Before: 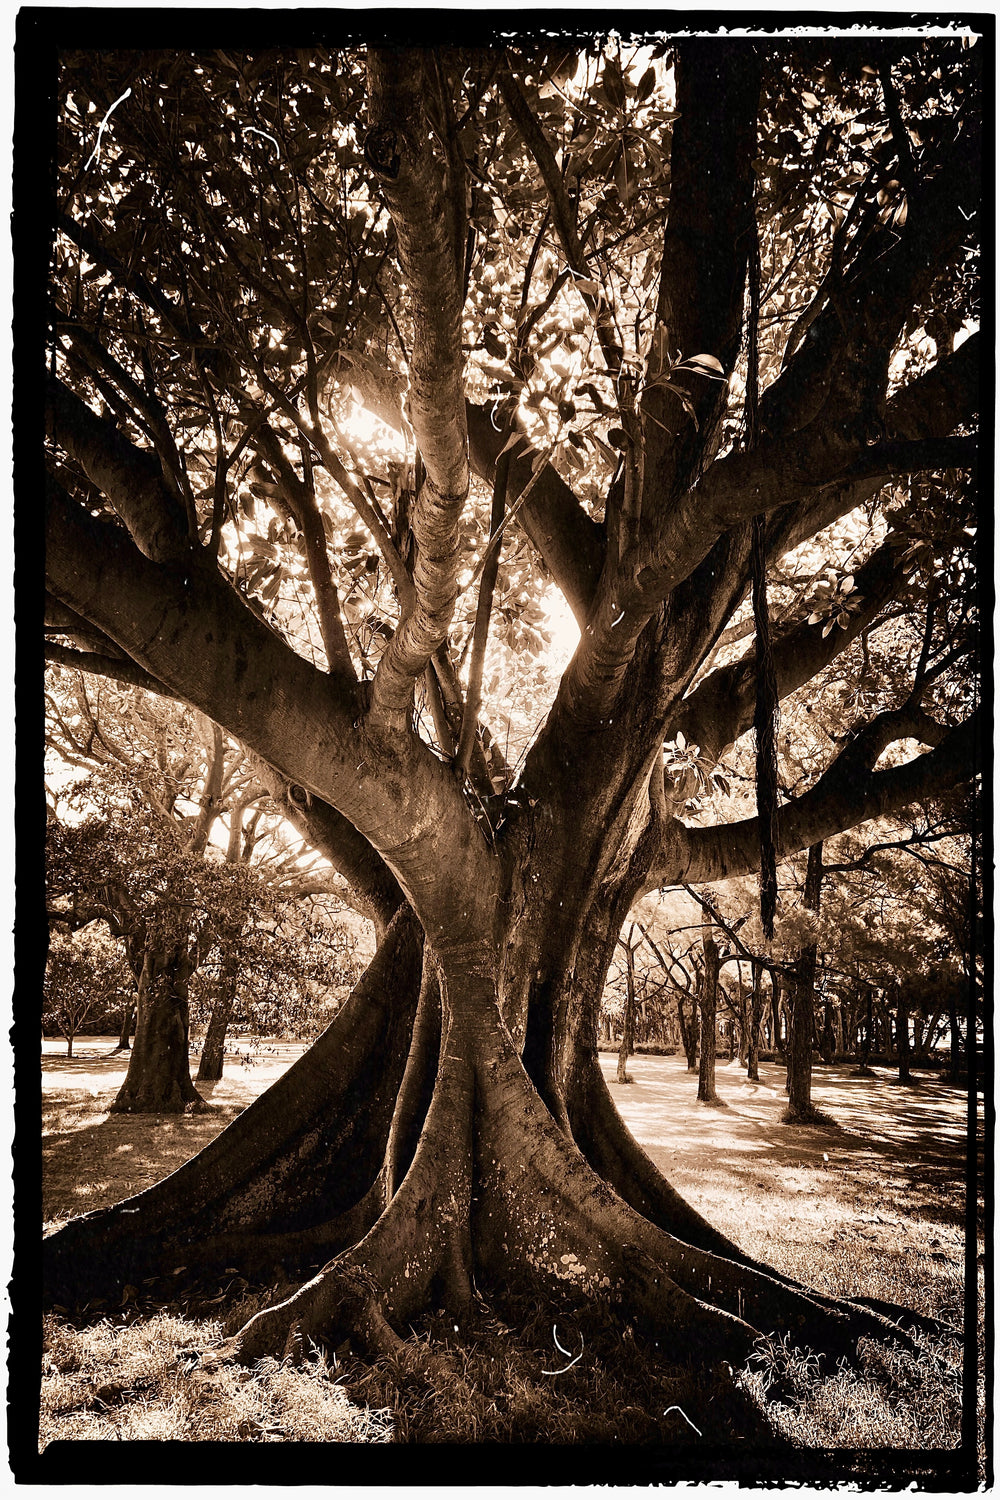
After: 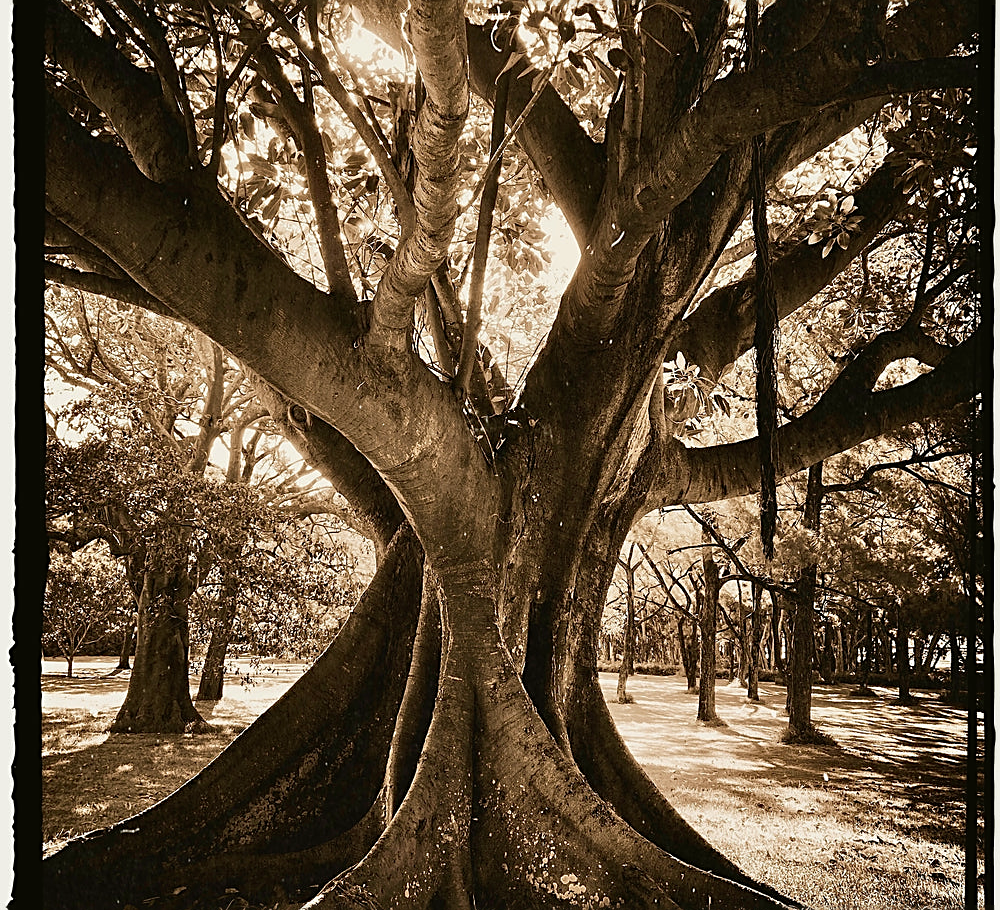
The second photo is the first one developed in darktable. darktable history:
sharpen: on, module defaults
color balance: mode lift, gamma, gain (sRGB), lift [1.04, 1, 1, 0.97], gamma [1.01, 1, 1, 0.97], gain [0.96, 1, 1, 0.97]
crop and rotate: top 25.357%, bottom 13.942%
